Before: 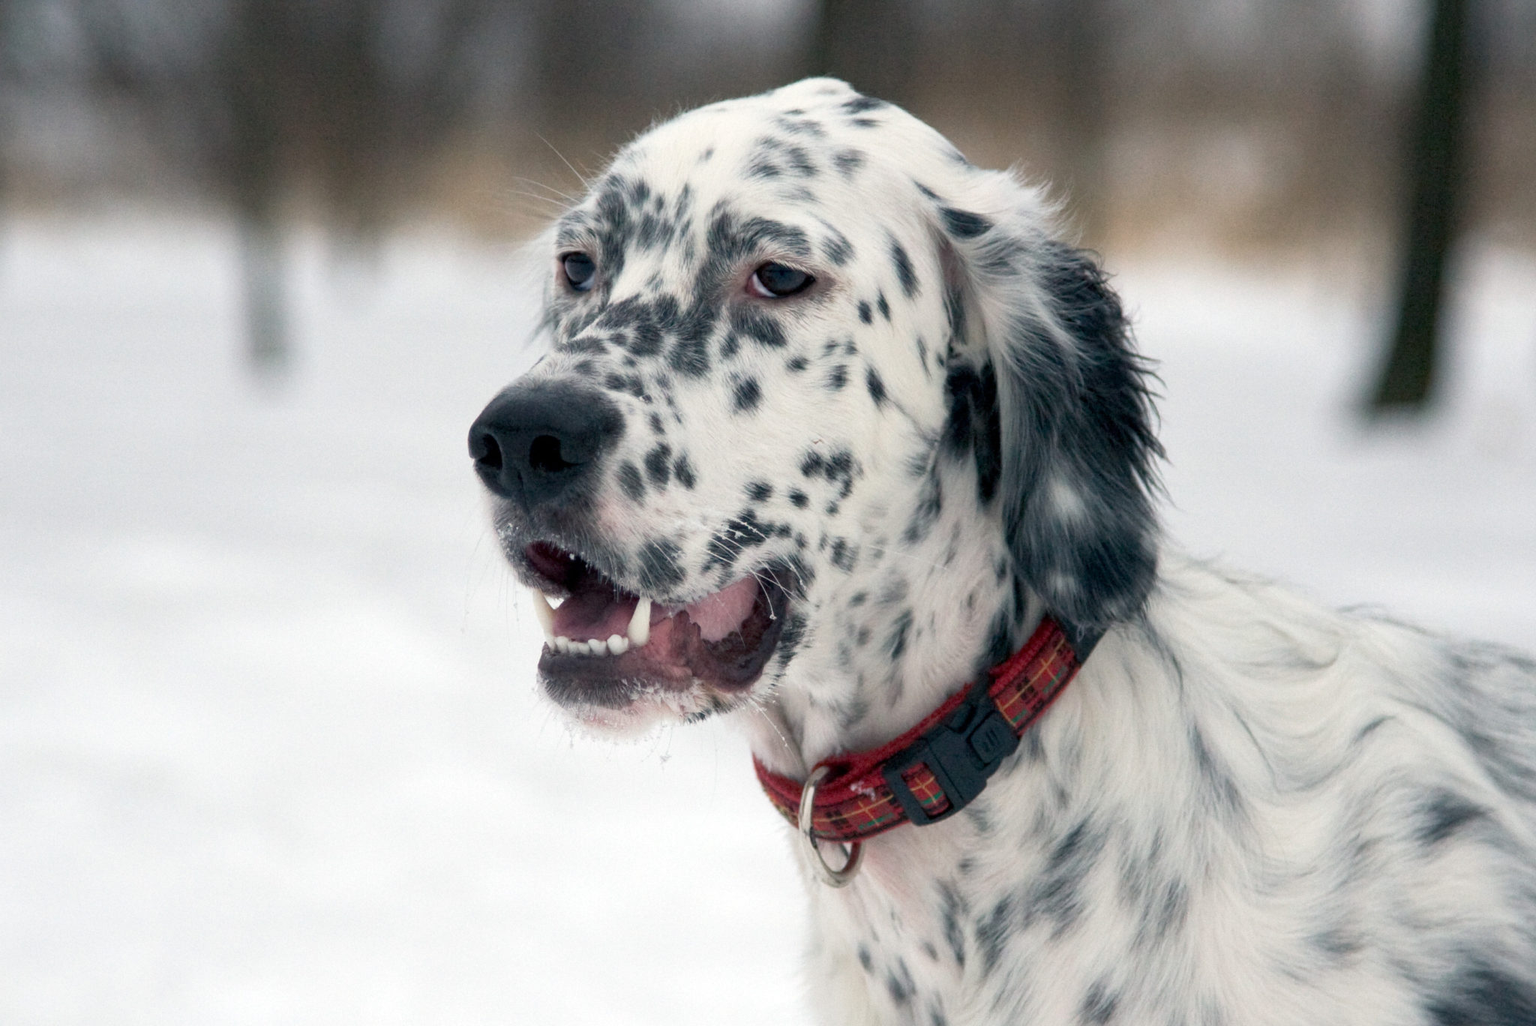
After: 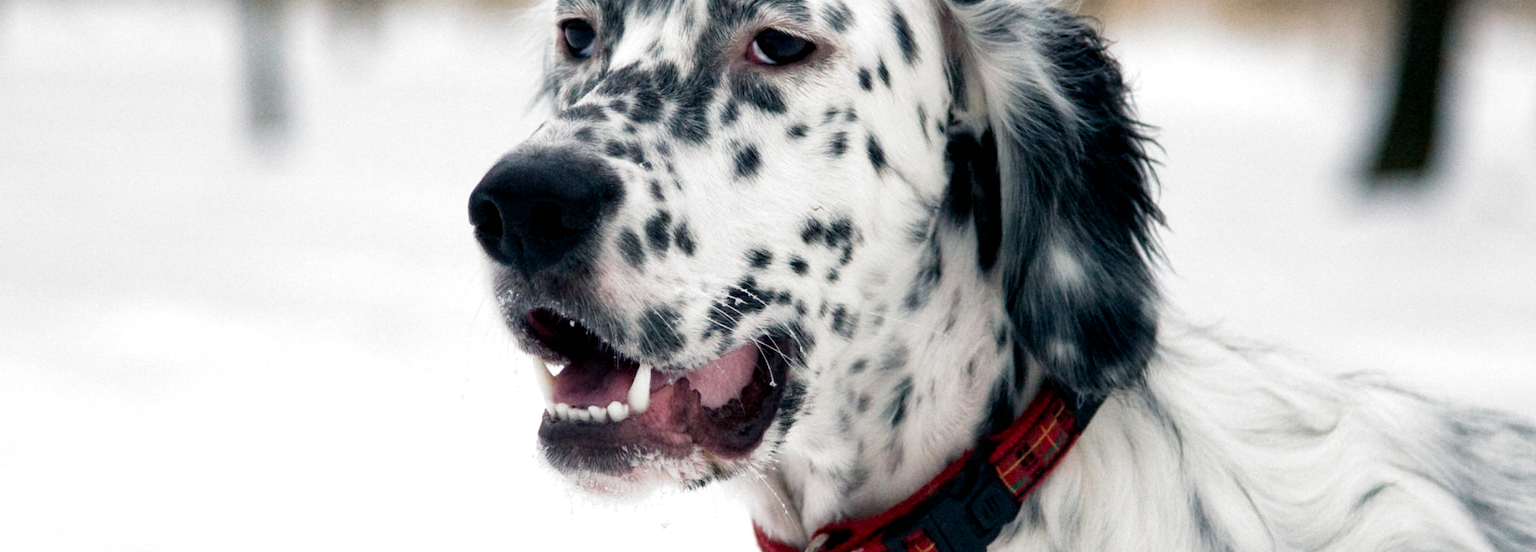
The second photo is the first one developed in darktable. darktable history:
filmic rgb: black relative exposure -8.29 EV, white relative exposure 2.2 EV, target white luminance 99.97%, hardness 7.2, latitude 75.23%, contrast 1.319, highlights saturation mix -1.61%, shadows ↔ highlights balance 30.09%, preserve chrominance no, color science v5 (2021), contrast in shadows safe, contrast in highlights safe
crop and rotate: top 22.765%, bottom 23.344%
